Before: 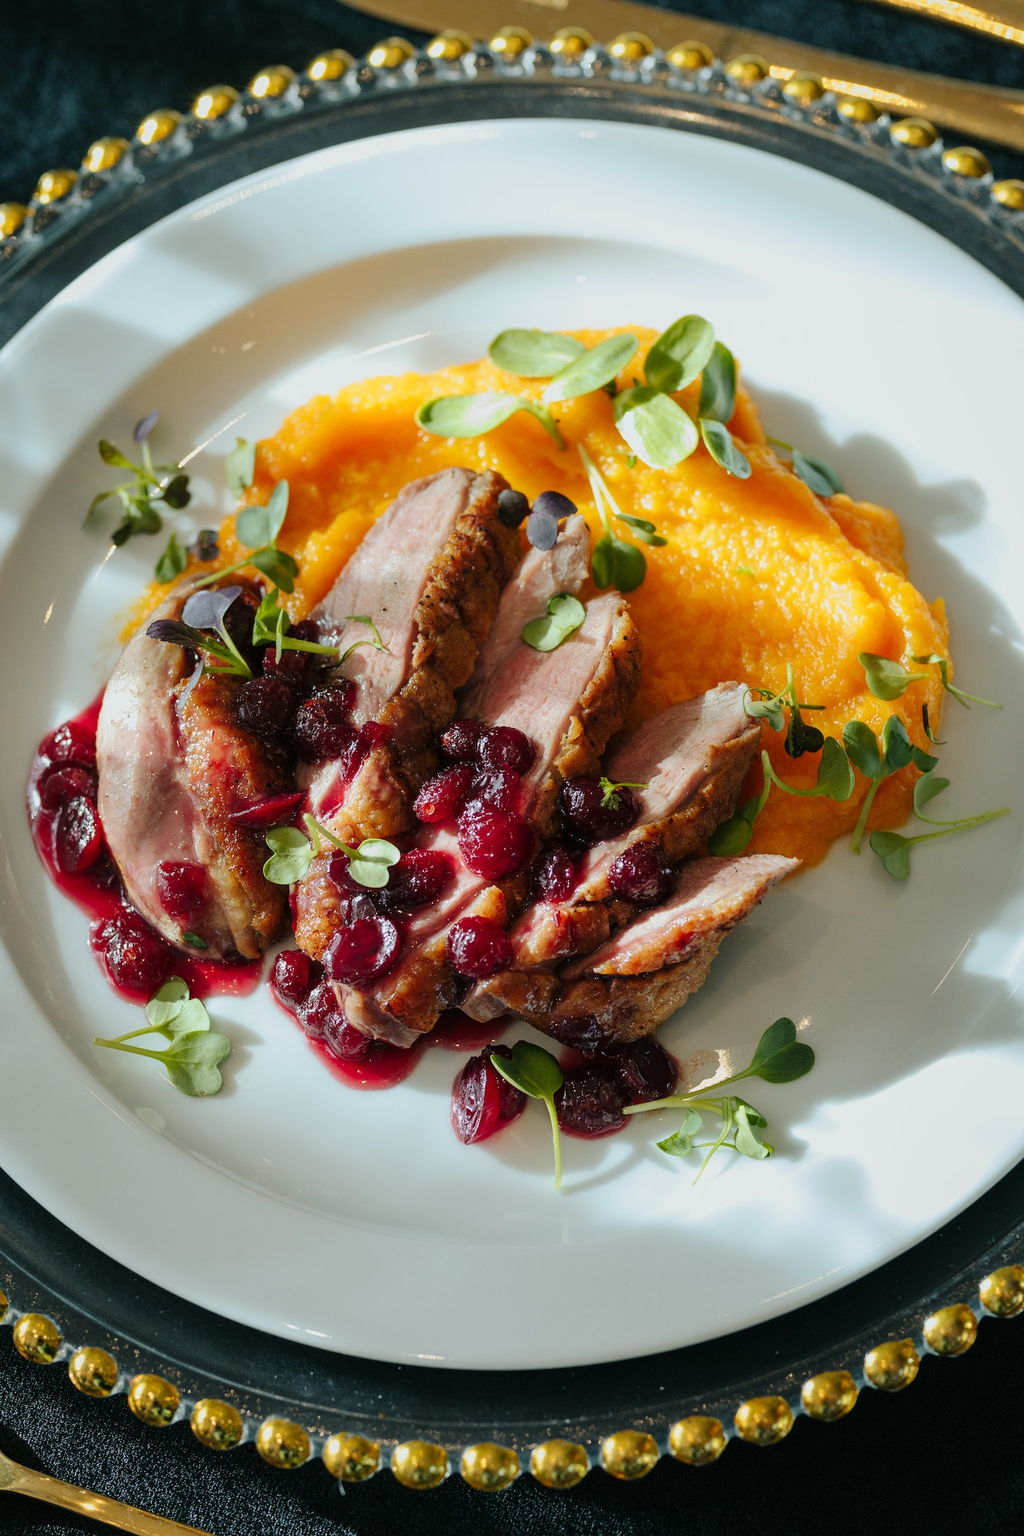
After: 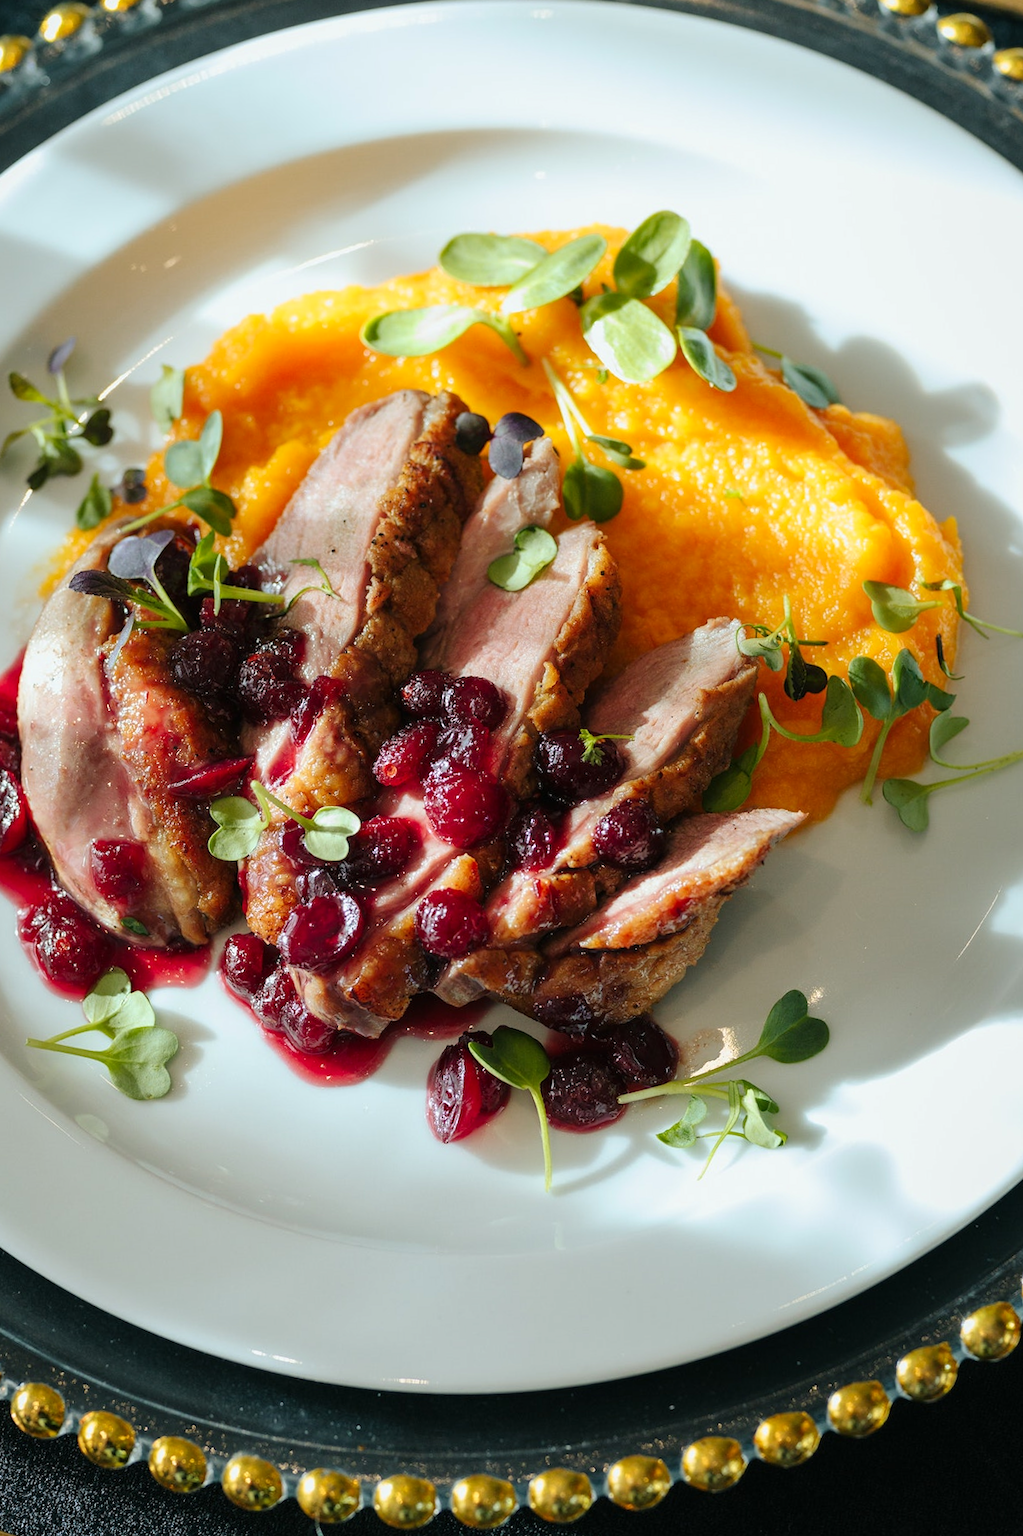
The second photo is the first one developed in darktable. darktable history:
crop and rotate: angle 1.96°, left 5.673%, top 5.673%
levels: levels [0, 0.474, 0.947]
